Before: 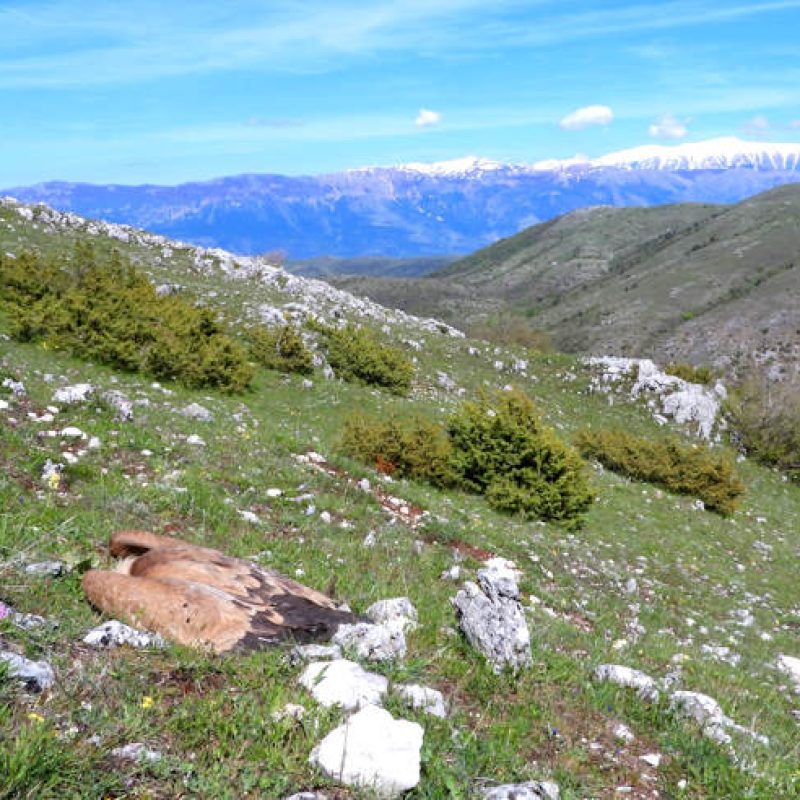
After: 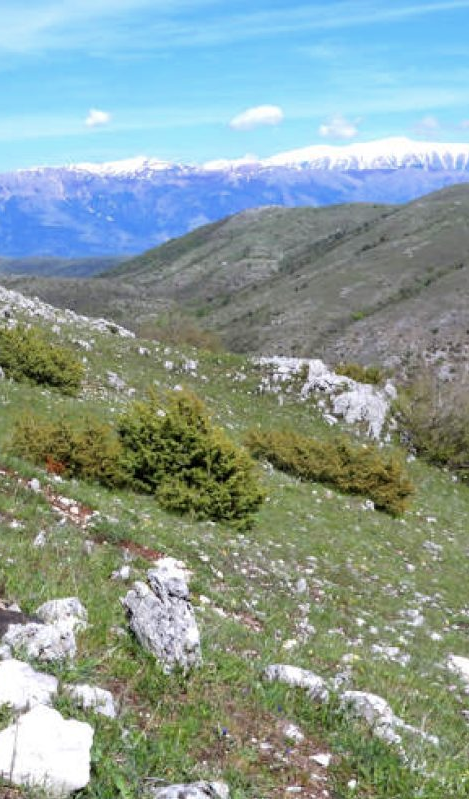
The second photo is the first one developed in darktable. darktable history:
contrast brightness saturation: saturation -0.085
crop: left 41.275%
